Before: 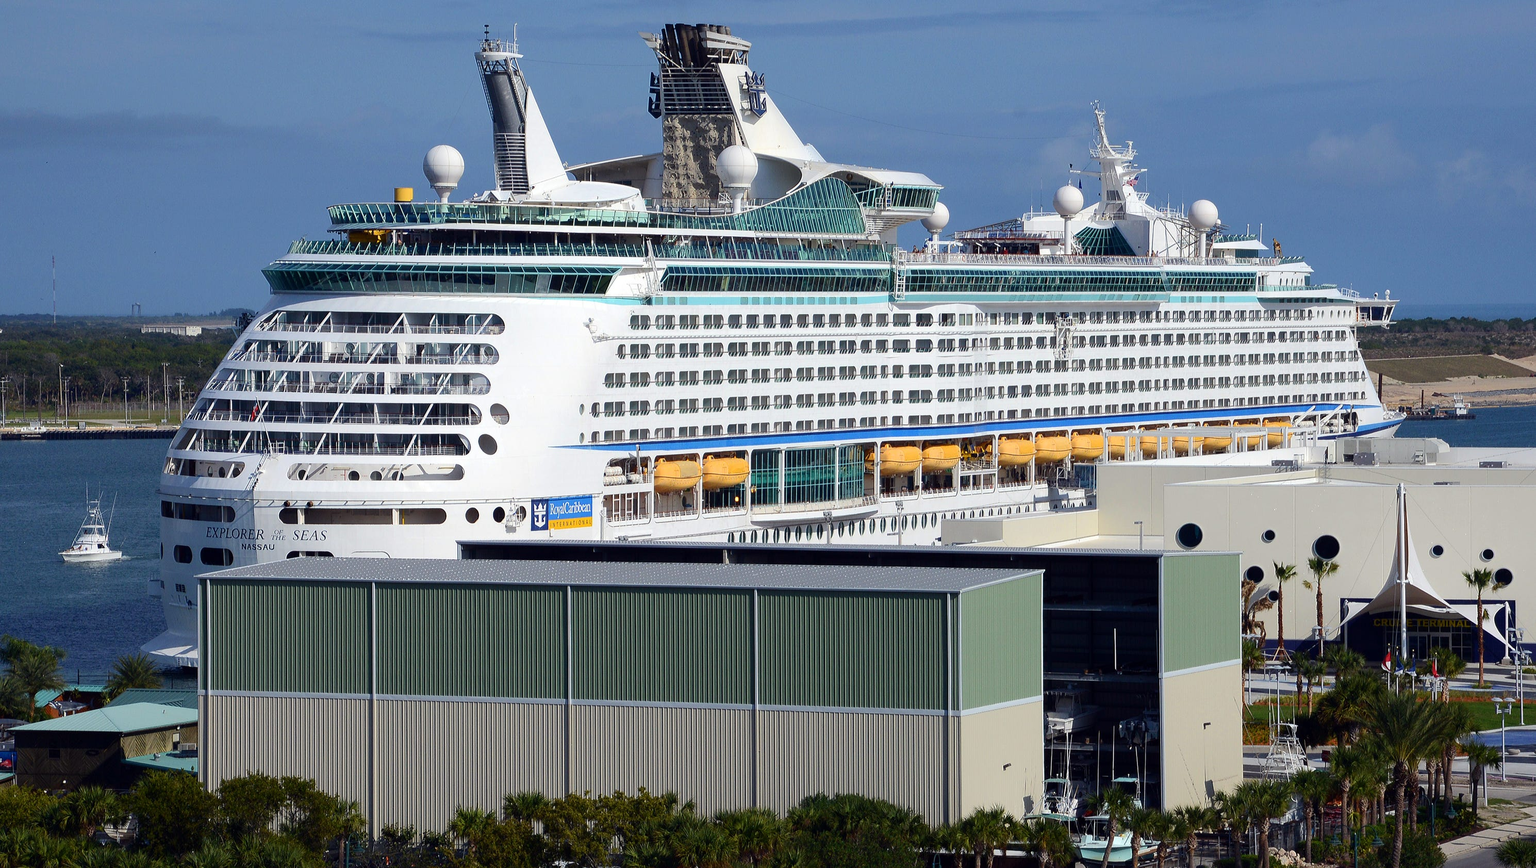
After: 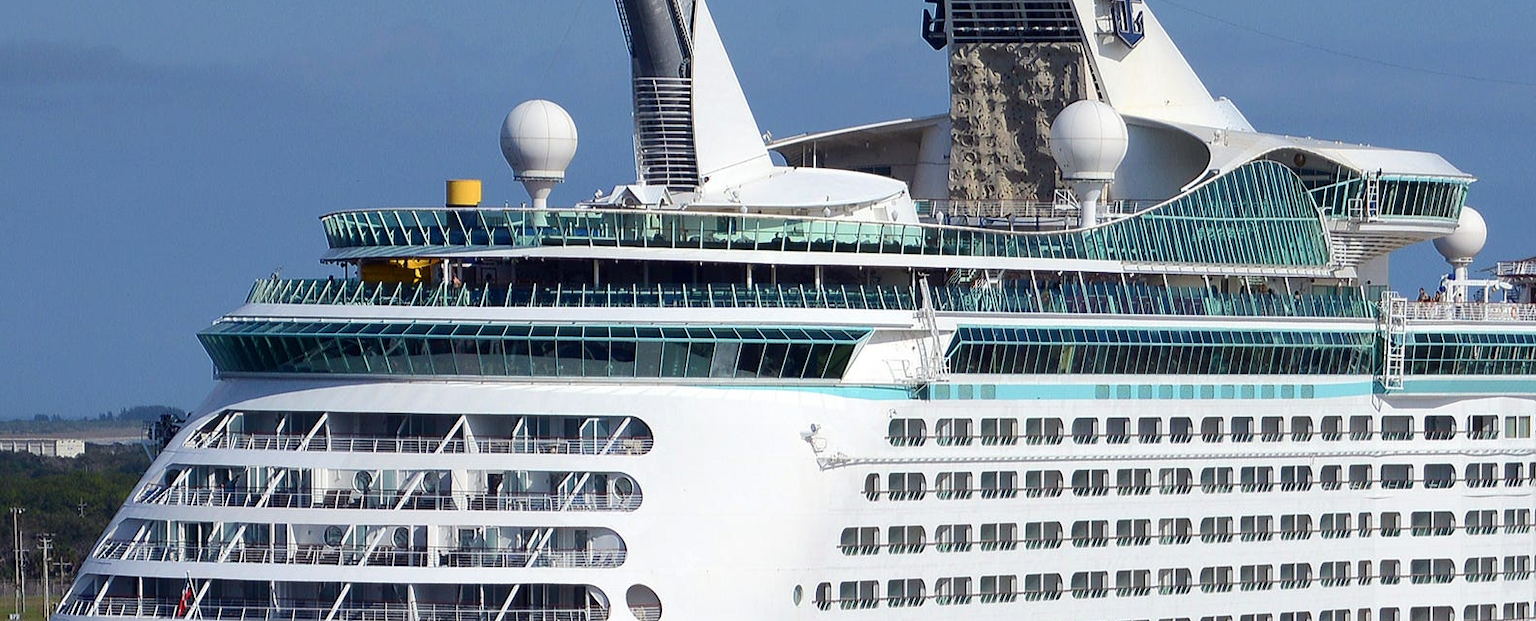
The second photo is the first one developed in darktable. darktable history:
crop: left 10.195%, top 10.626%, right 36.461%, bottom 51.118%
